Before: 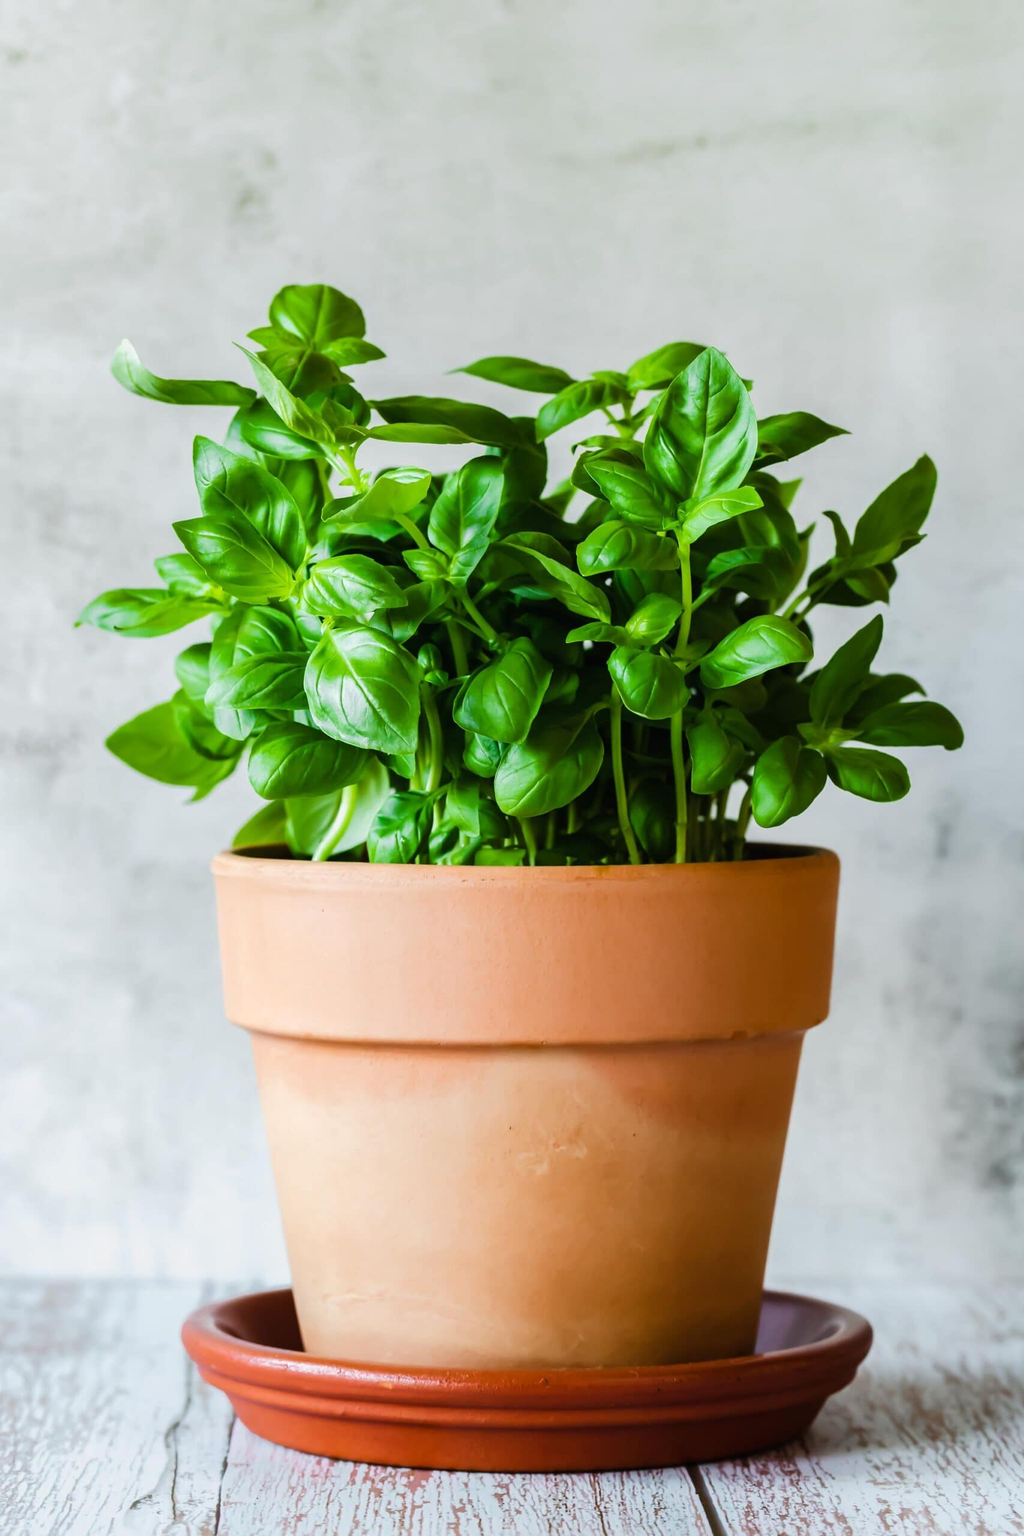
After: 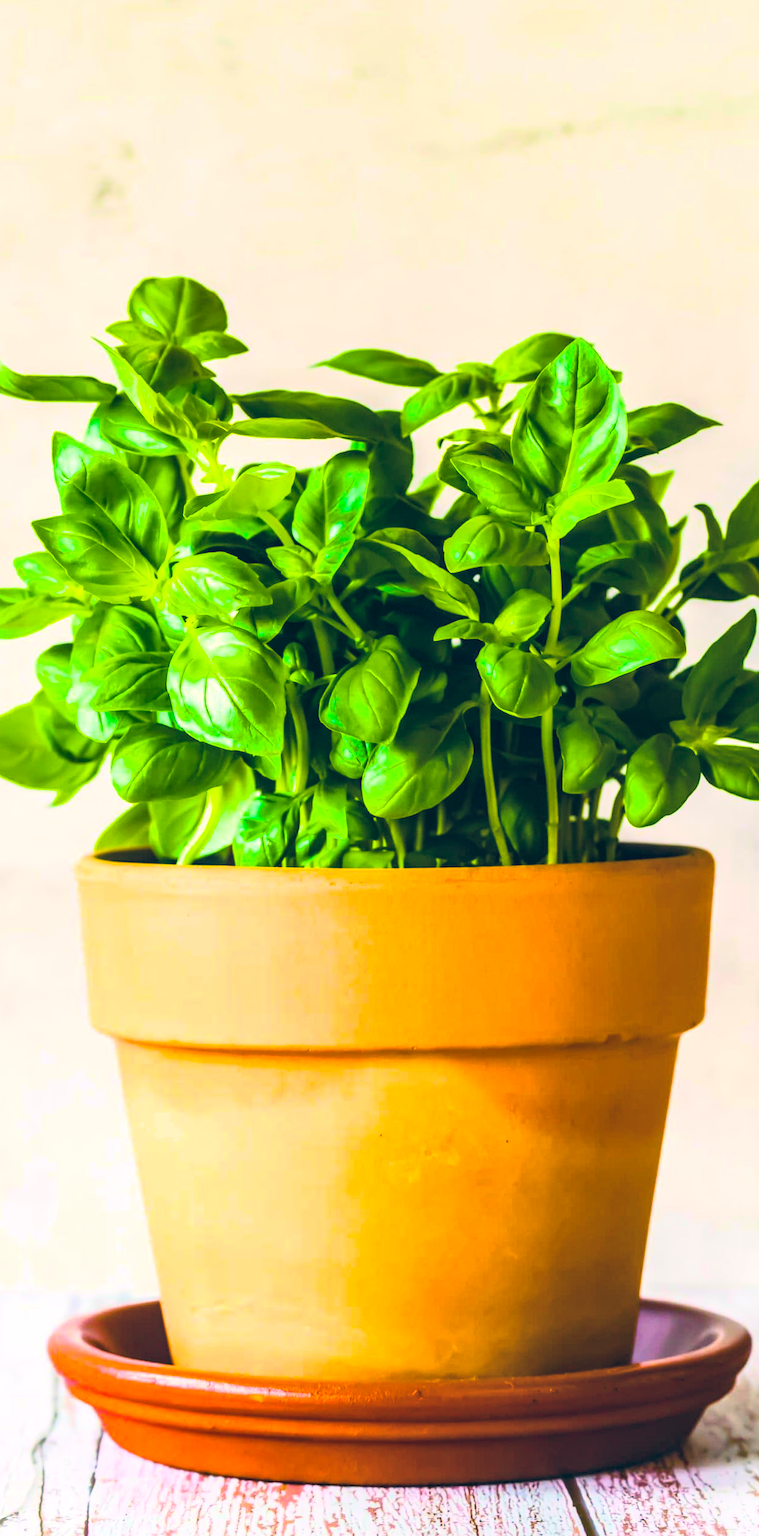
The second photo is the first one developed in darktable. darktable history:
crop: left 13.443%, right 13.31%
color correction: highlights a* 10.32, highlights b* 14.66, shadows a* -9.59, shadows b* -15.02
contrast brightness saturation: contrast 0.39, brightness 0.53
color balance rgb: linear chroma grading › global chroma 42%, perceptual saturation grading › global saturation 42%, global vibrance 33%
rotate and perspective: rotation -0.45°, automatic cropping original format, crop left 0.008, crop right 0.992, crop top 0.012, crop bottom 0.988
shadows and highlights: shadows 10, white point adjustment 1, highlights -40
local contrast: on, module defaults
